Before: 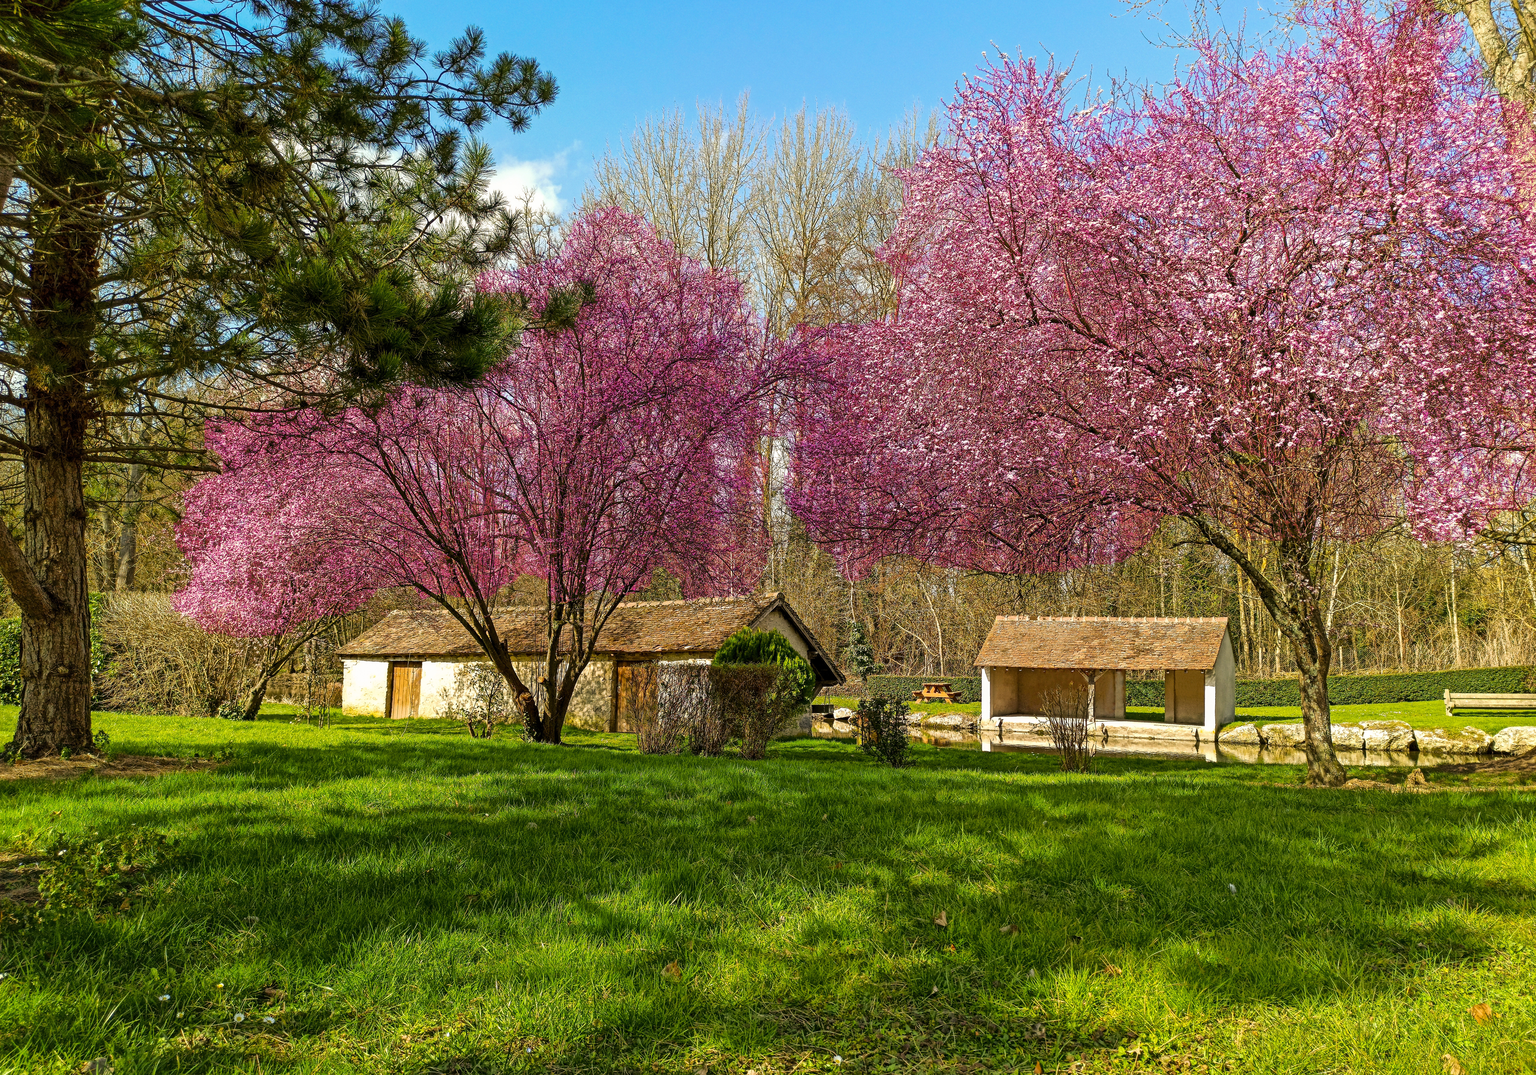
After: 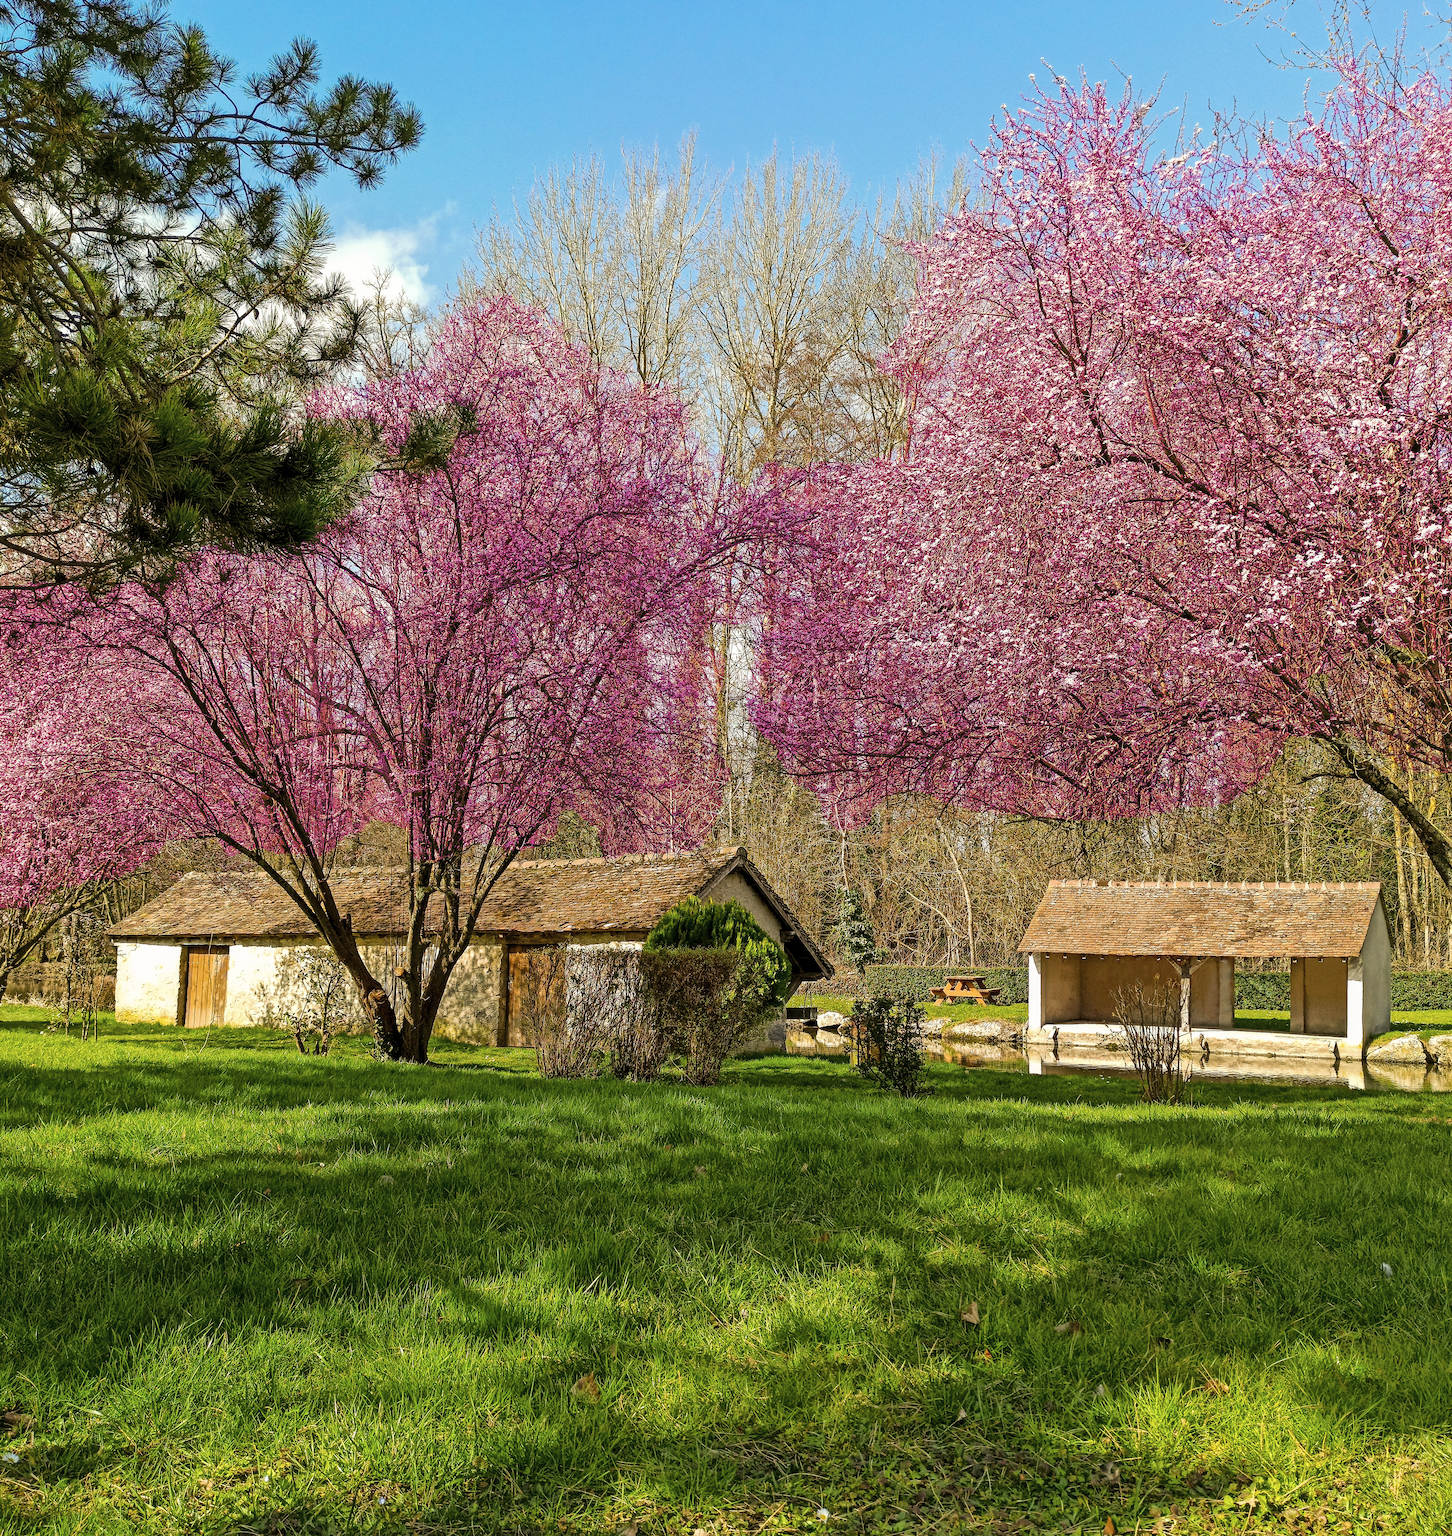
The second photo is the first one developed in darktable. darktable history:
contrast brightness saturation: saturation -0.097
shadows and highlights: shadows 25.13, highlights -24, highlights color adjustment 39.13%
crop: left 17.043%, right 16.767%
